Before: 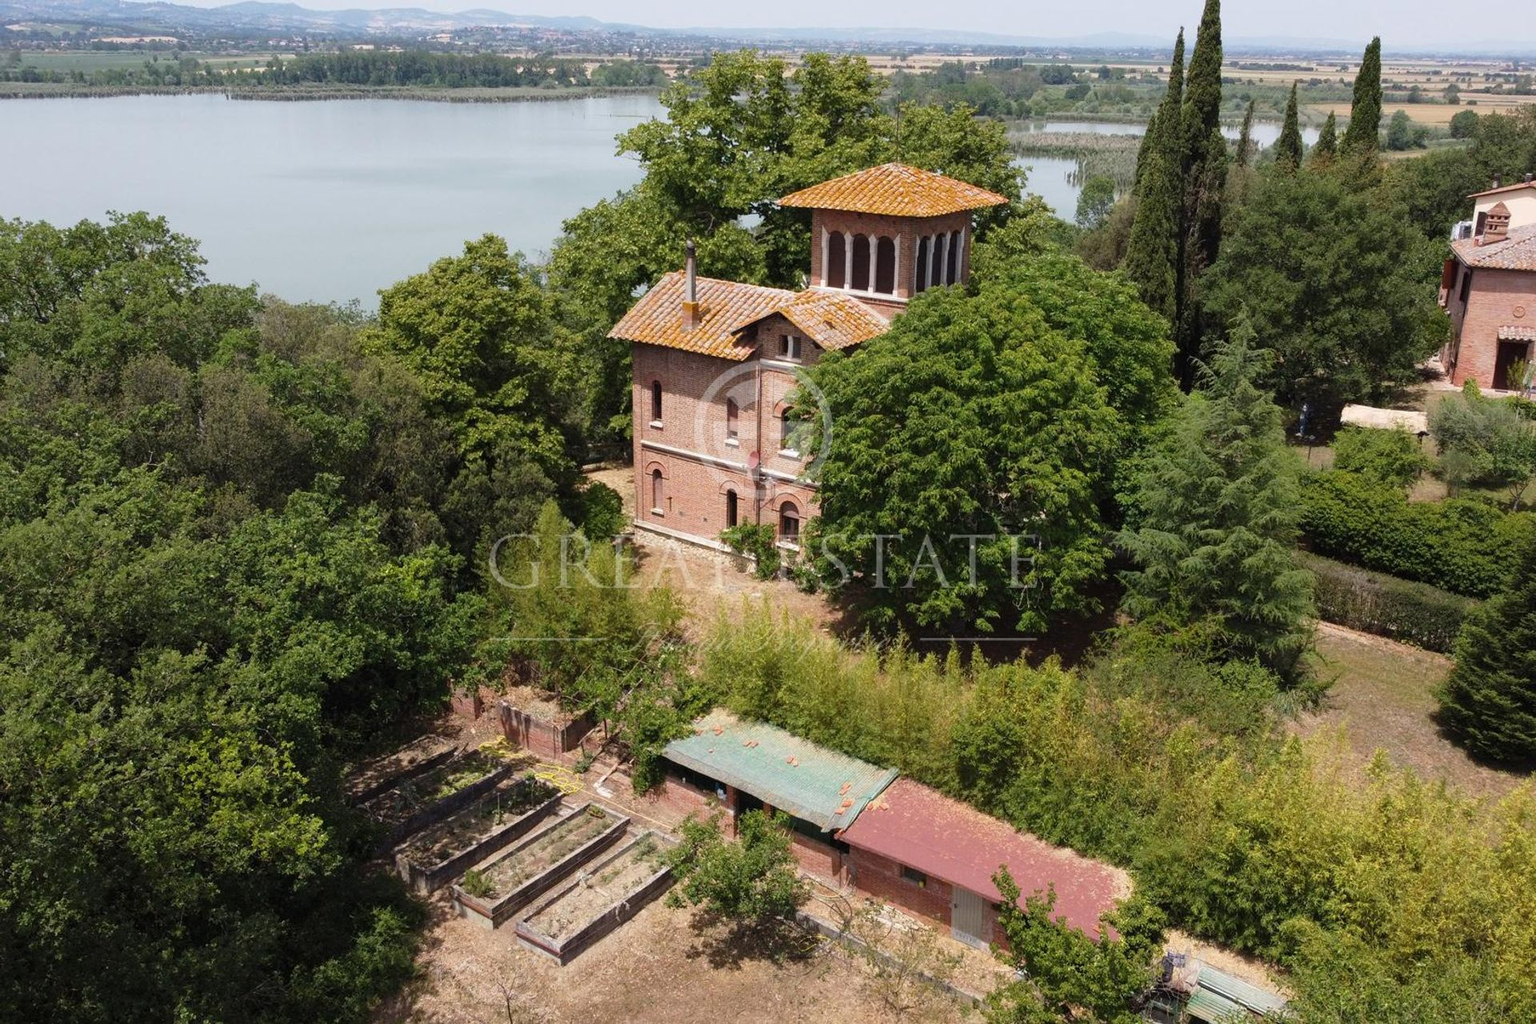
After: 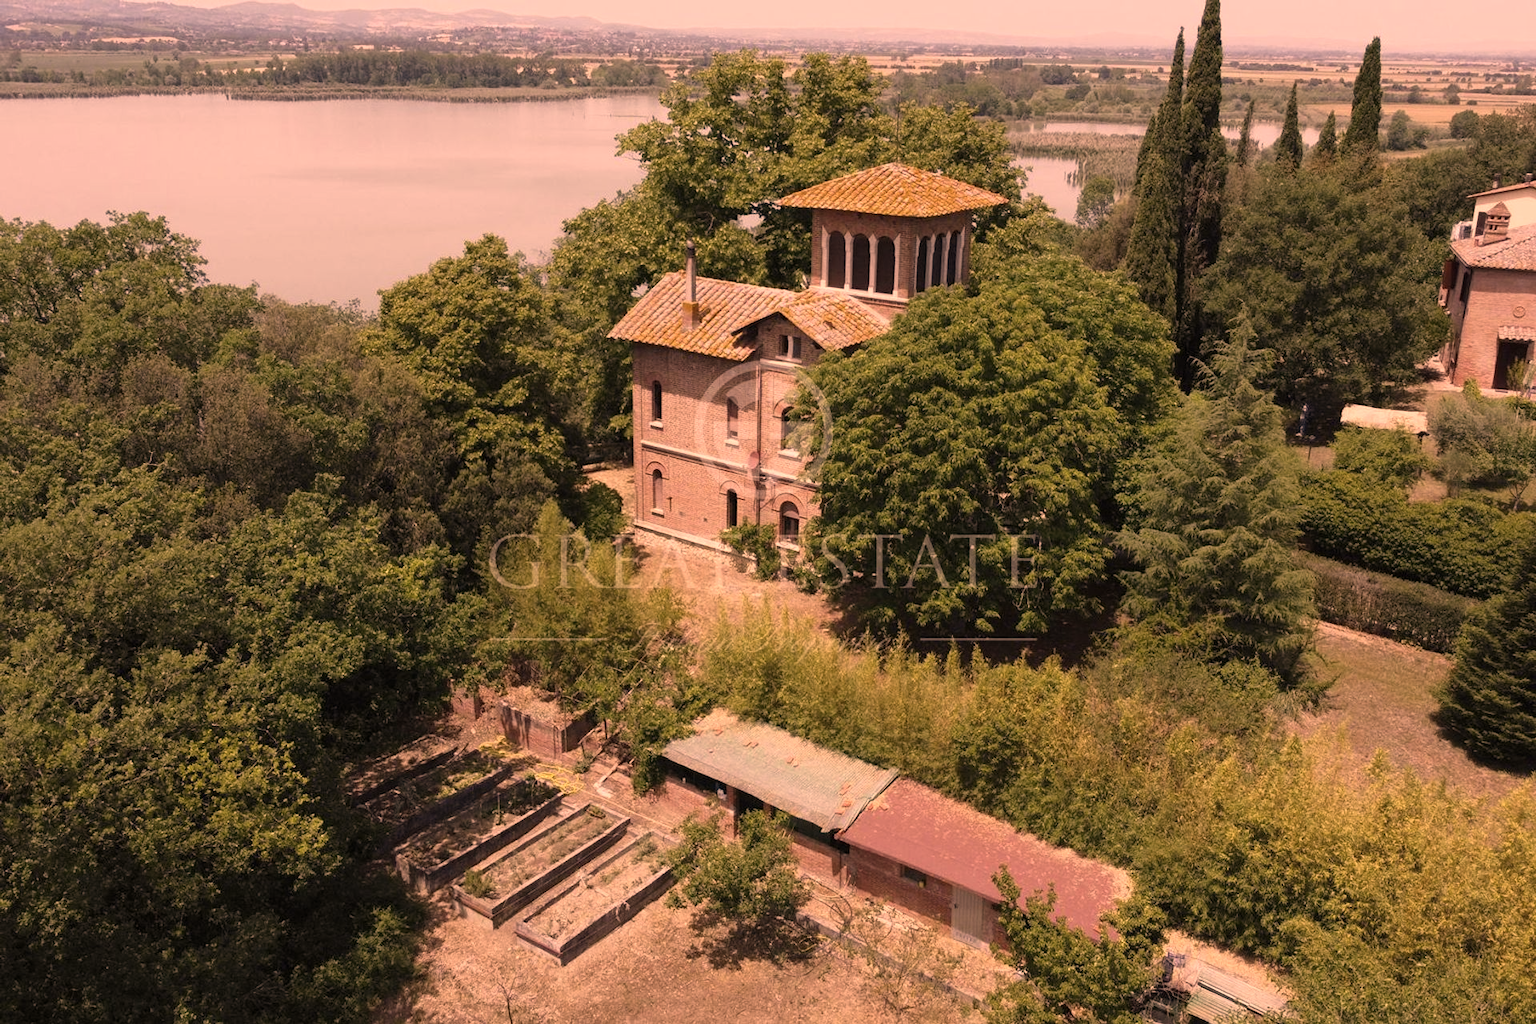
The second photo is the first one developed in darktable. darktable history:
color correction: highlights a* 39.92, highlights b* 39.91, saturation 0.69
